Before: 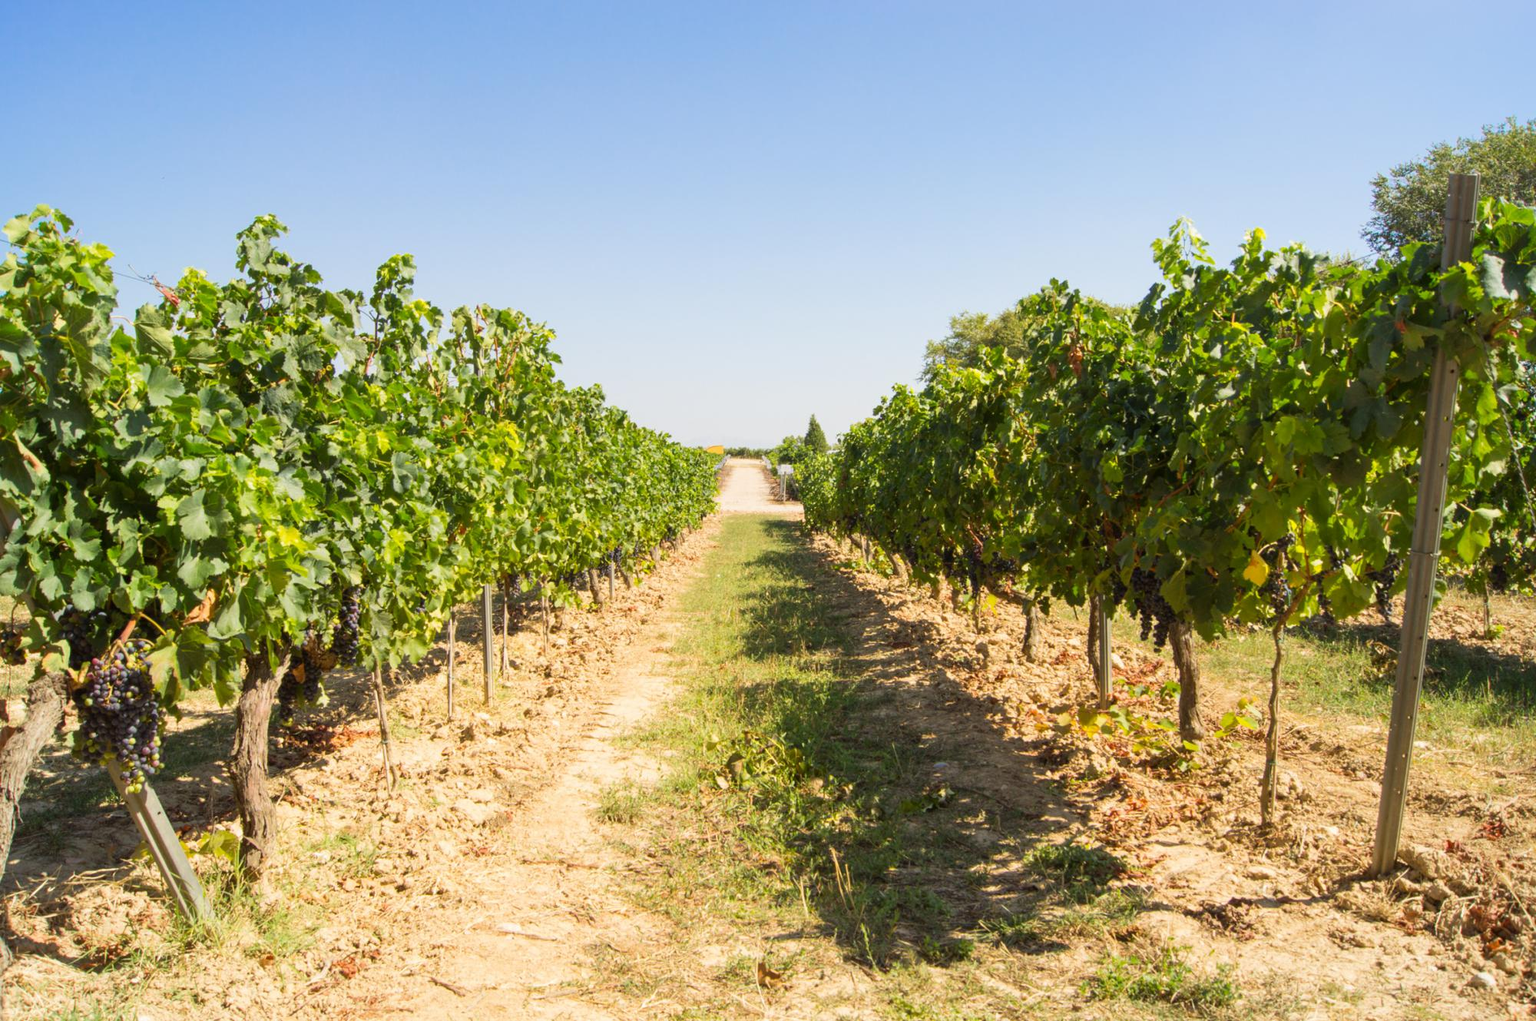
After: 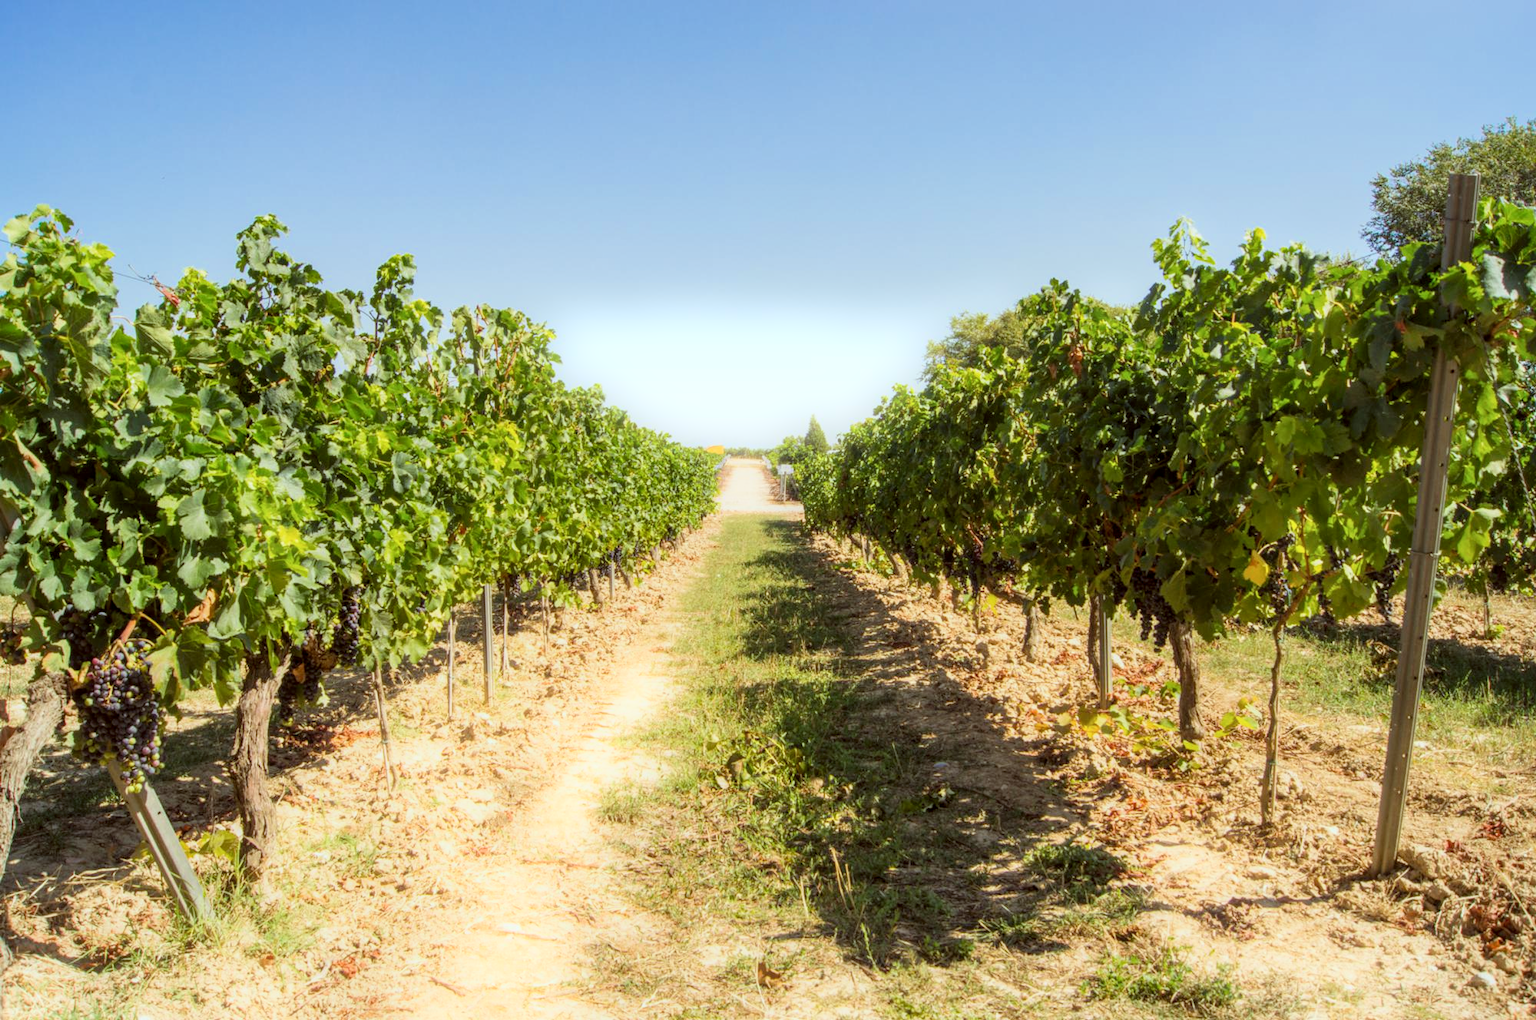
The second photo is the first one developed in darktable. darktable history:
filmic rgb: black relative exposure -11.35 EV, white relative exposure 3.22 EV, hardness 6.76, color science v6 (2022)
color correction: highlights a* -4.98, highlights b* -3.76, shadows a* 3.83, shadows b* 4.08
local contrast: on, module defaults
bloom: size 5%, threshold 95%, strength 15%
